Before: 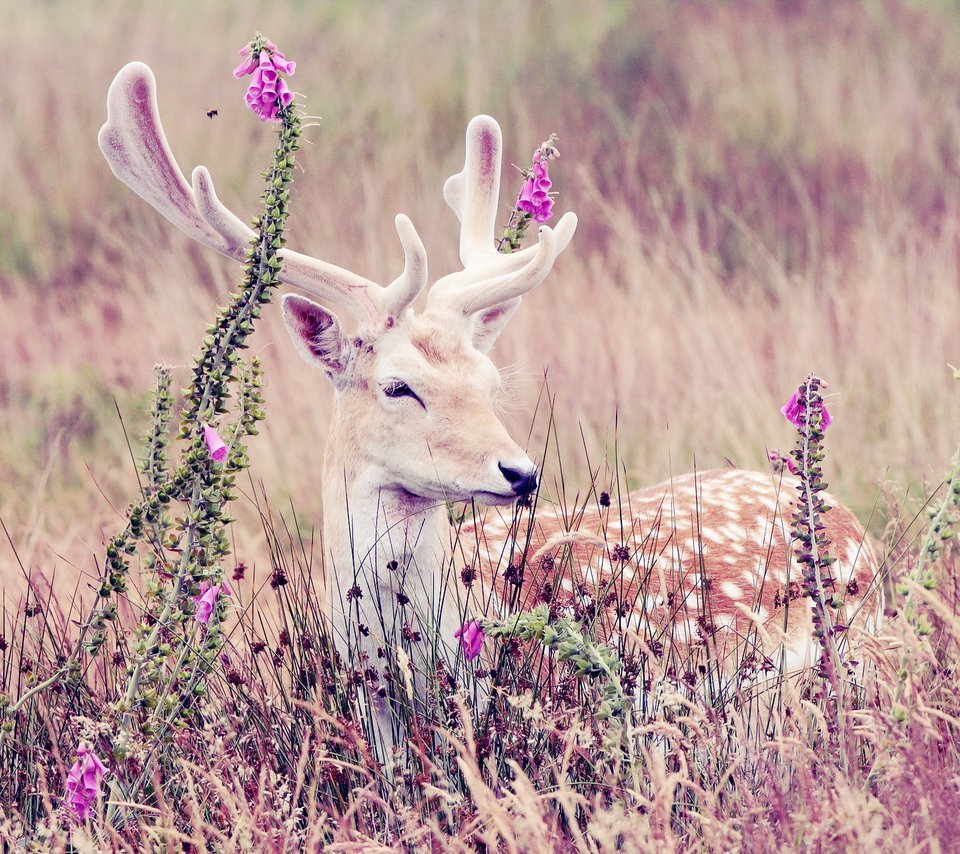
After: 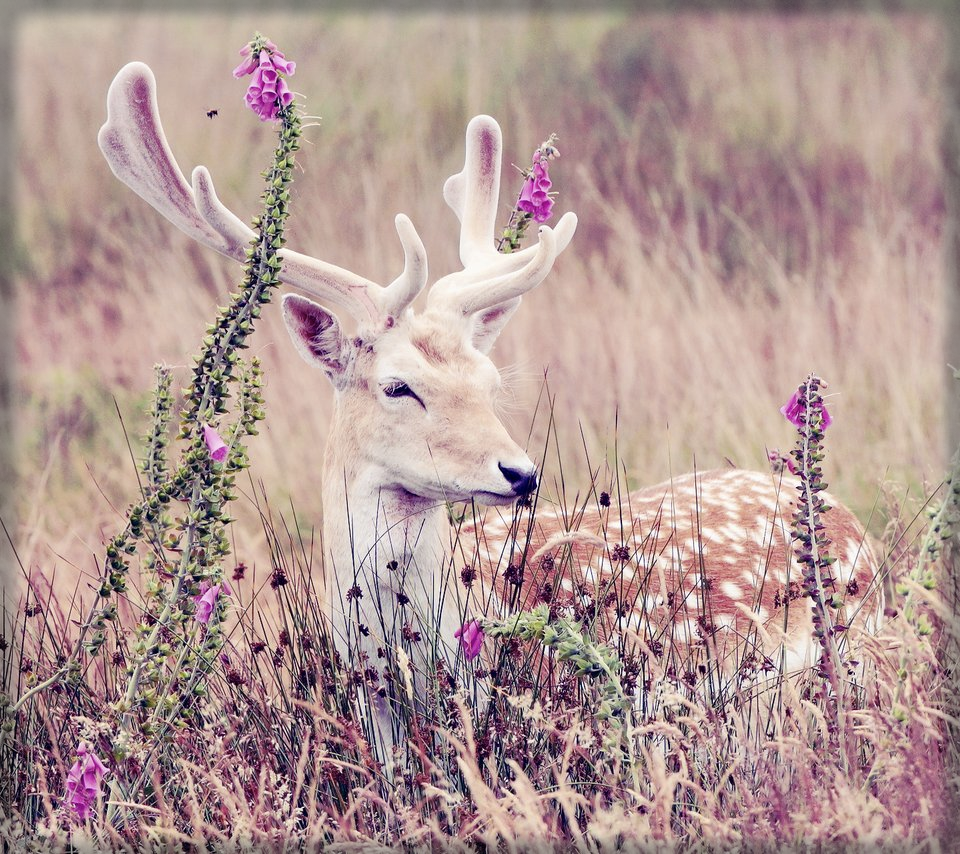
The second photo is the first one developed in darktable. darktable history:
vignetting: fall-off start 93.96%, fall-off radius 5.37%, automatic ratio true, width/height ratio 1.331, shape 0.049, dithering 8-bit output
color zones: curves: ch0 [(0.068, 0.464) (0.25, 0.5) (0.48, 0.508) (0.75, 0.536) (0.886, 0.476) (0.967, 0.456)]; ch1 [(0.066, 0.456) (0.25, 0.5) (0.616, 0.508) (0.746, 0.56) (0.934, 0.444)]
